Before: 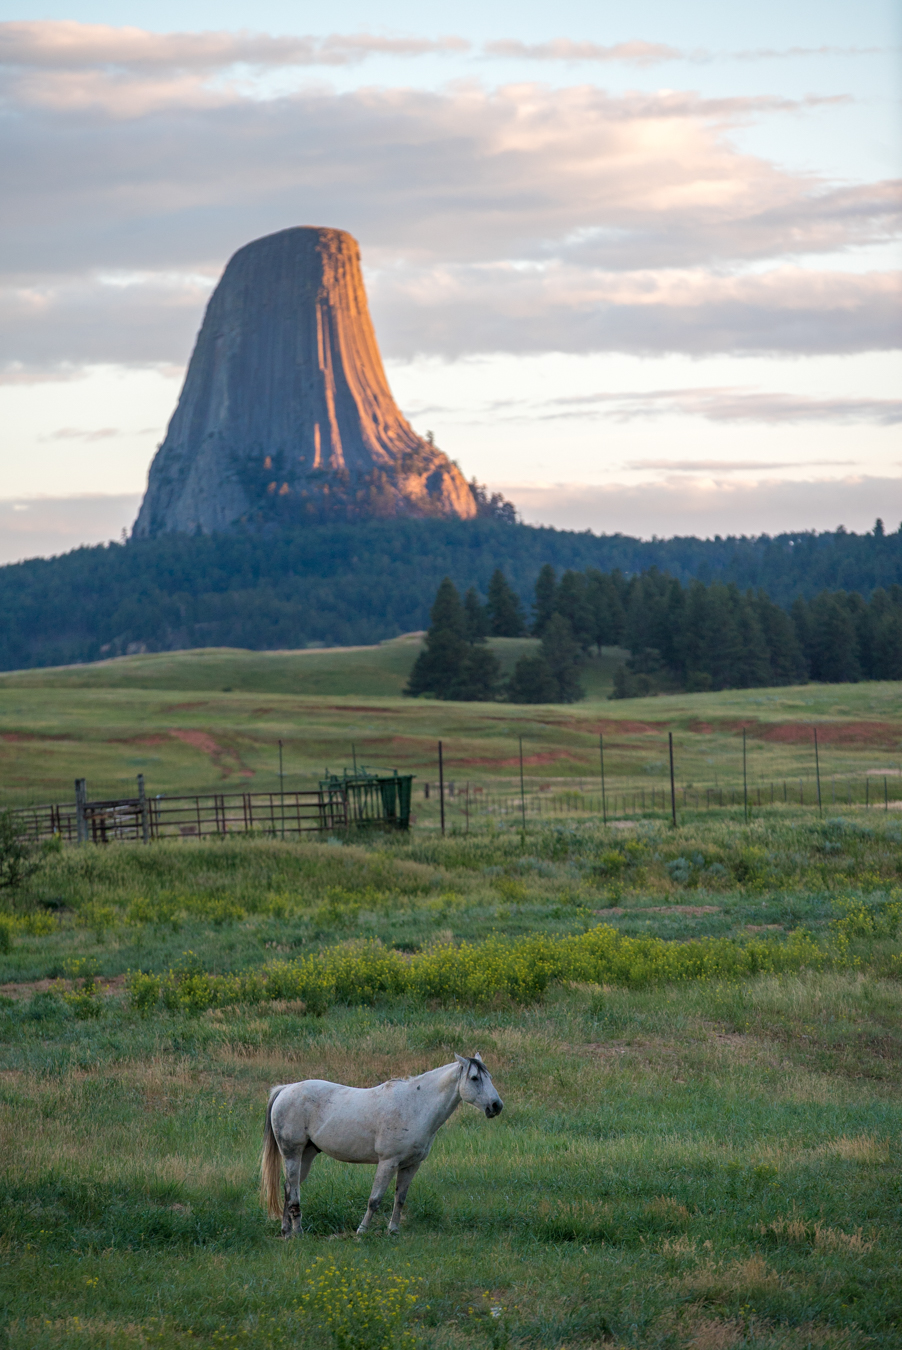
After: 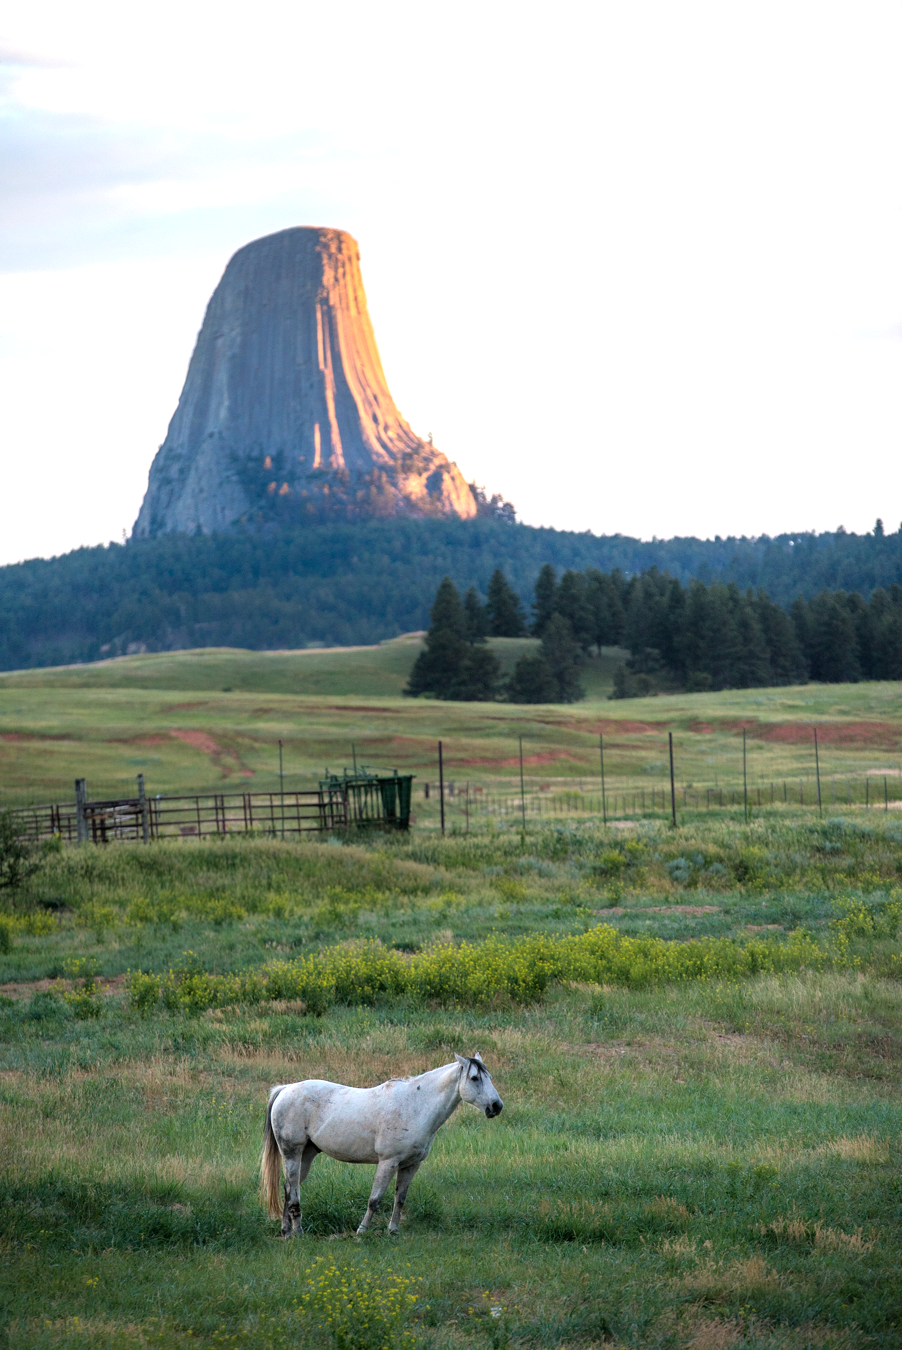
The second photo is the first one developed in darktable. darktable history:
tone equalizer: -8 EV -1.09 EV, -7 EV -0.973 EV, -6 EV -0.853 EV, -5 EV -0.584 EV, -3 EV 0.587 EV, -2 EV 0.844 EV, -1 EV 0.996 EV, +0 EV 1.07 EV, mask exposure compensation -0.492 EV
